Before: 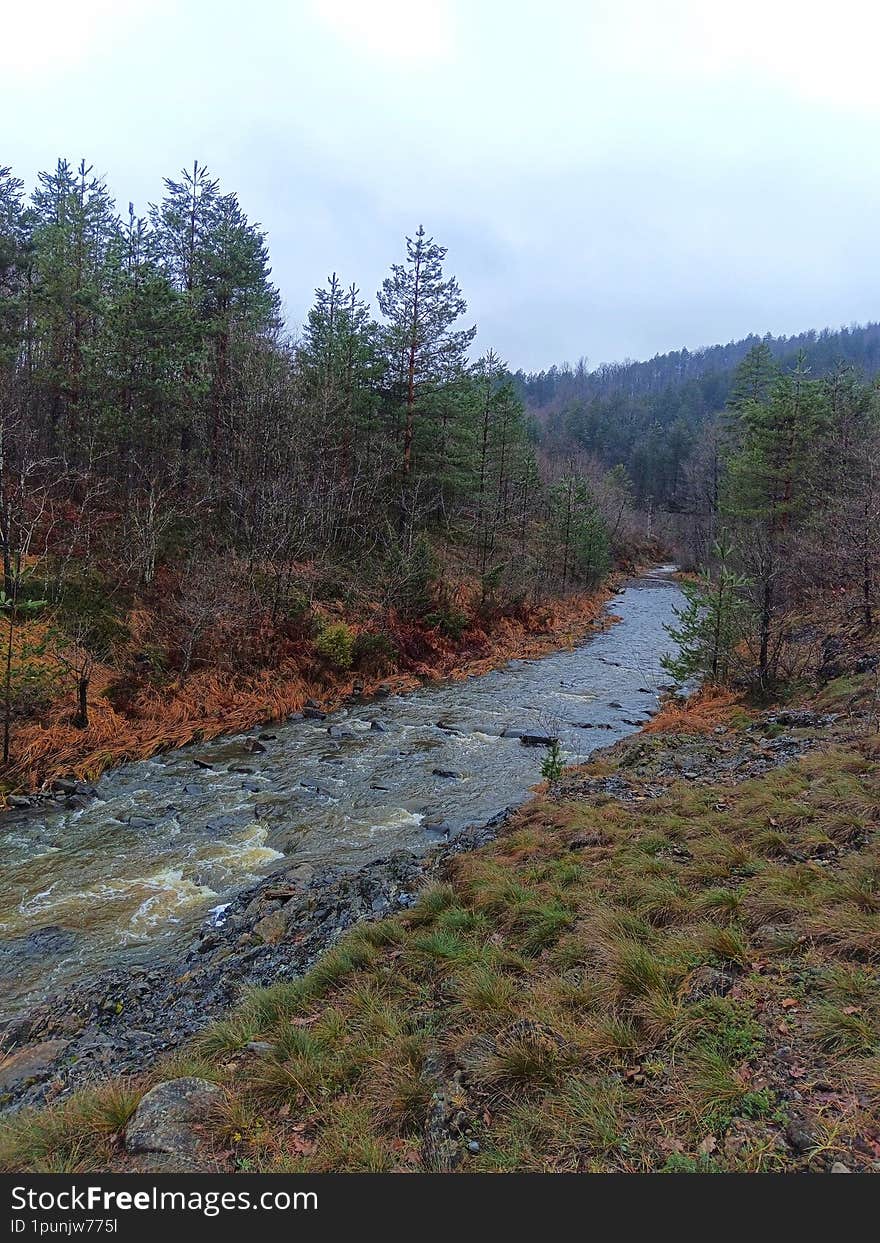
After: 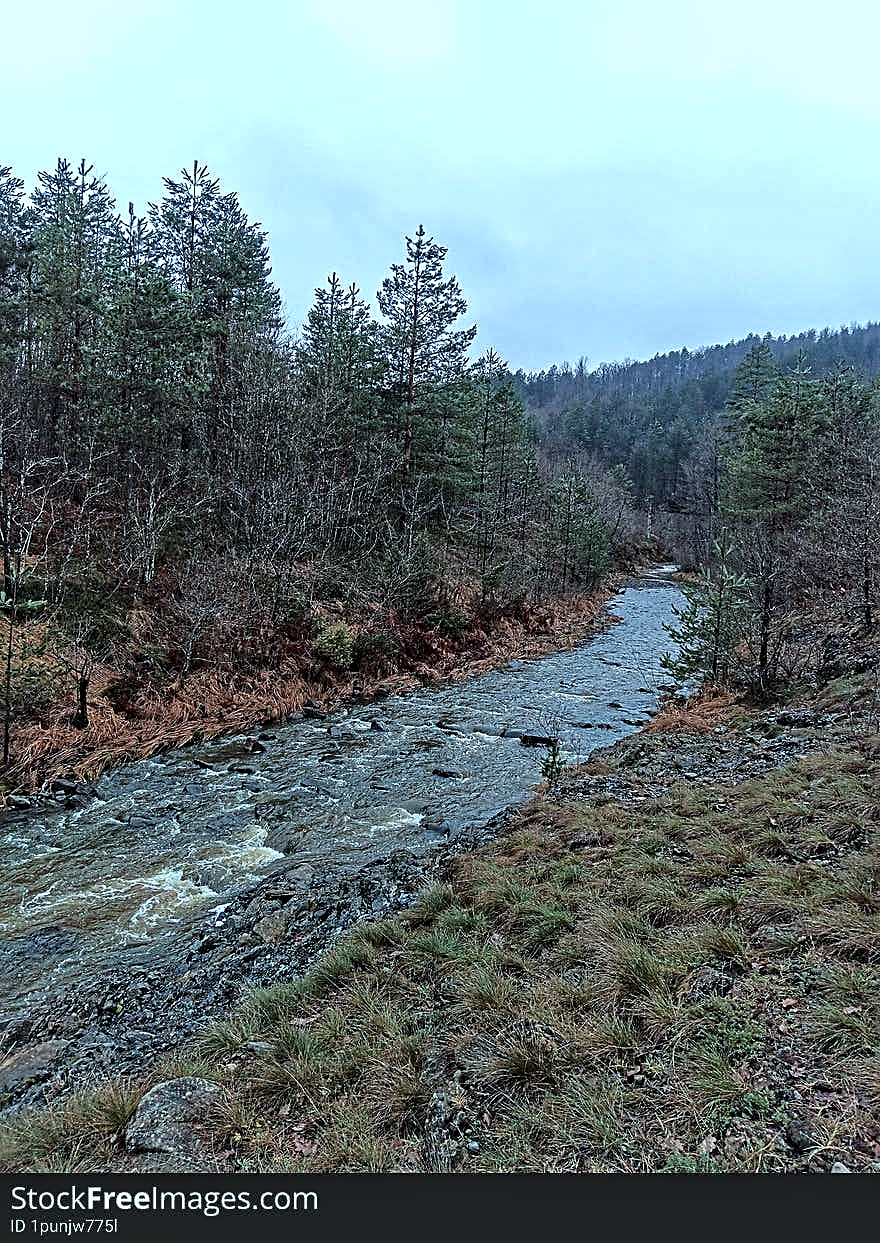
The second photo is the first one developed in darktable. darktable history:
color correction: highlights a* -13.1, highlights b* -17.37, saturation 0.709
contrast equalizer: y [[0.5, 0.542, 0.583, 0.625, 0.667, 0.708], [0.5 ×6], [0.5 ×6], [0 ×6], [0 ×6]]
sharpen: amount 0.209
